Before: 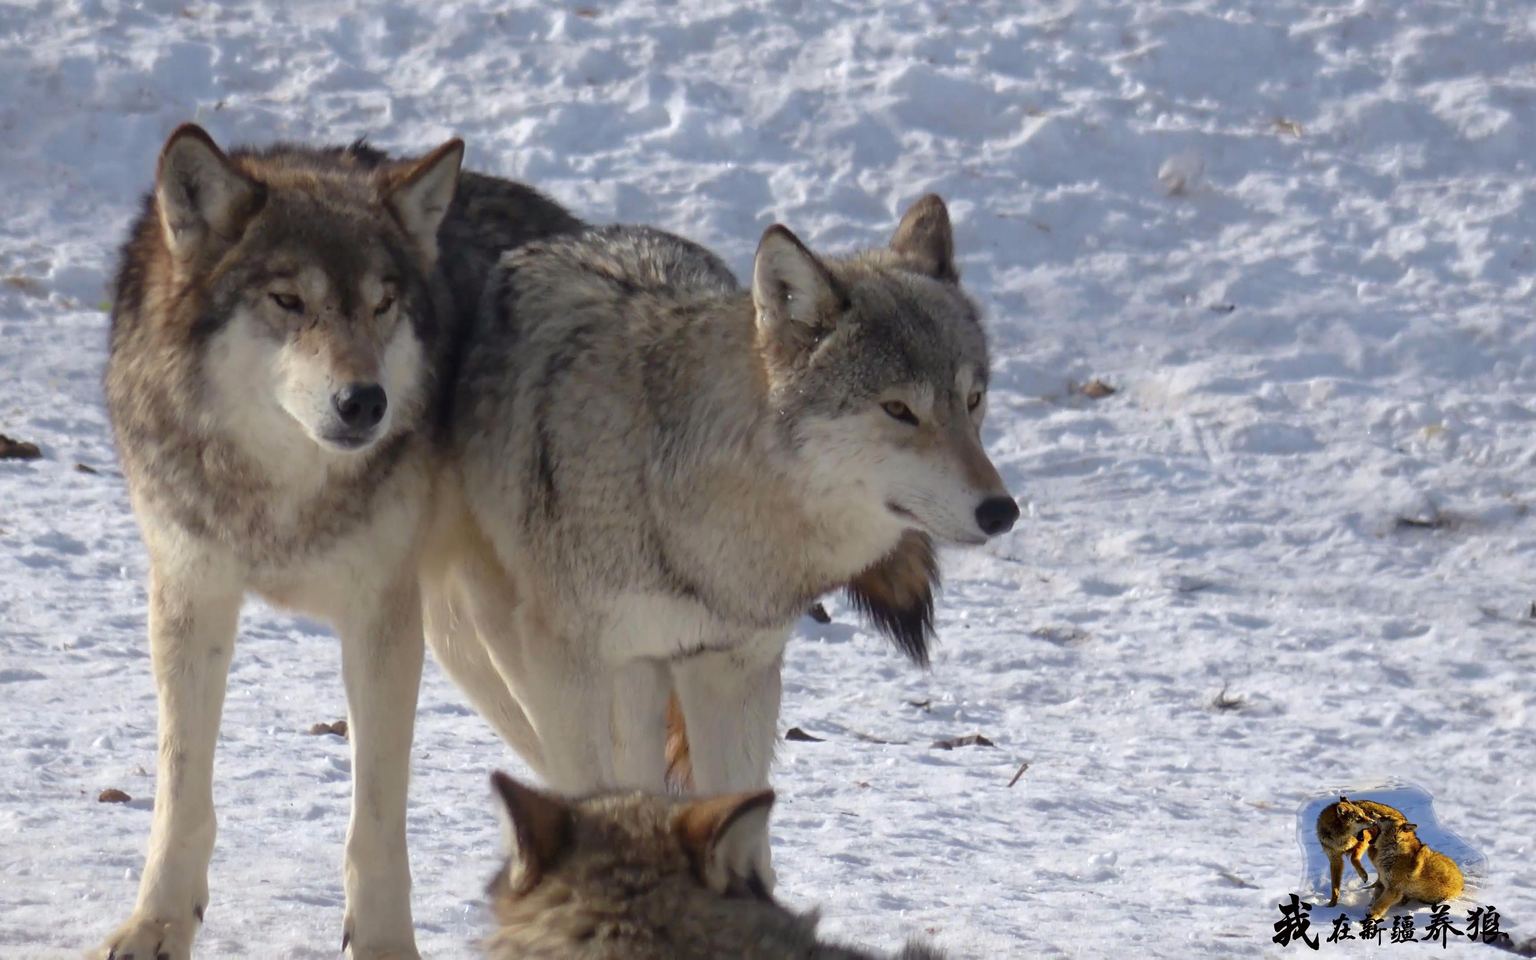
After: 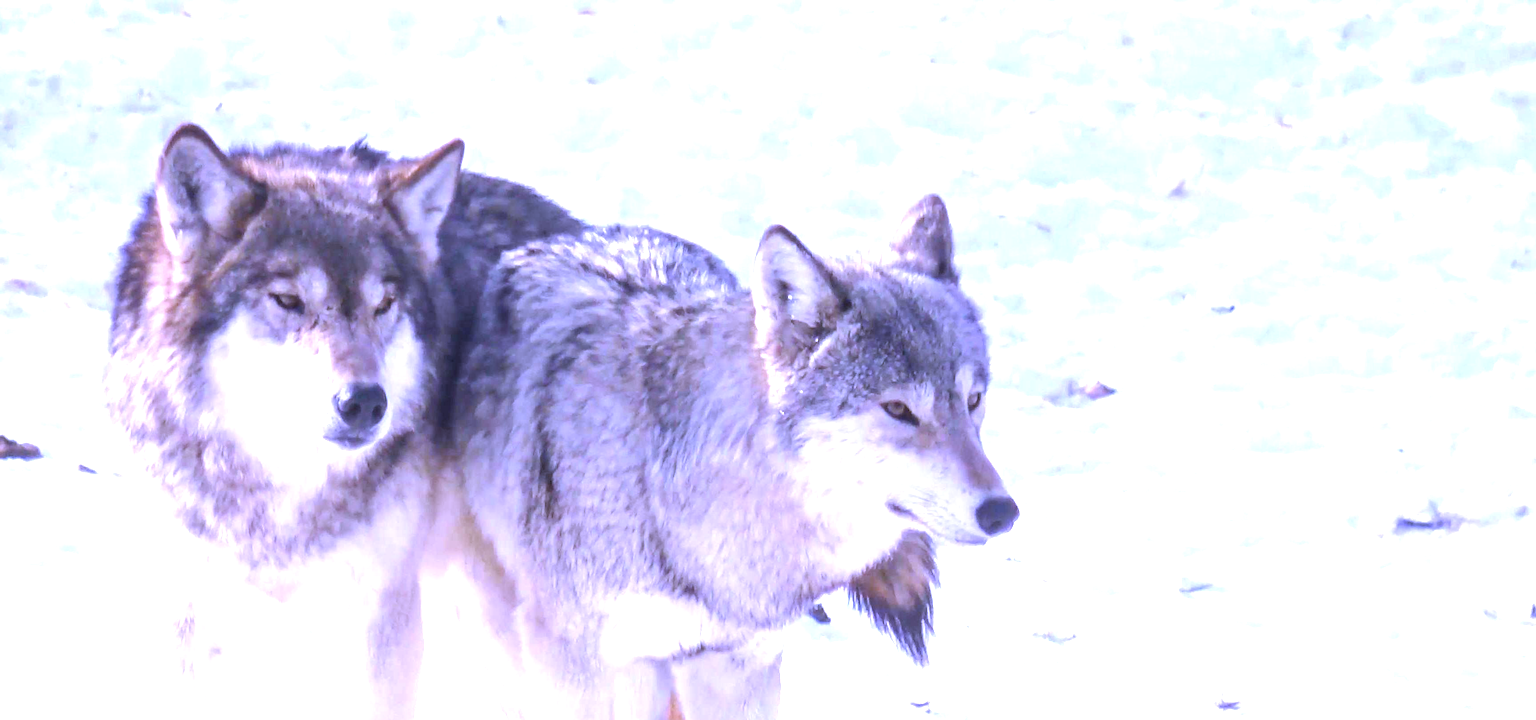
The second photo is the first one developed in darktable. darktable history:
local contrast: on, module defaults
white balance: red 0.98, blue 1.61
exposure: exposure 2 EV, compensate highlight preservation false
crop: bottom 24.967%
